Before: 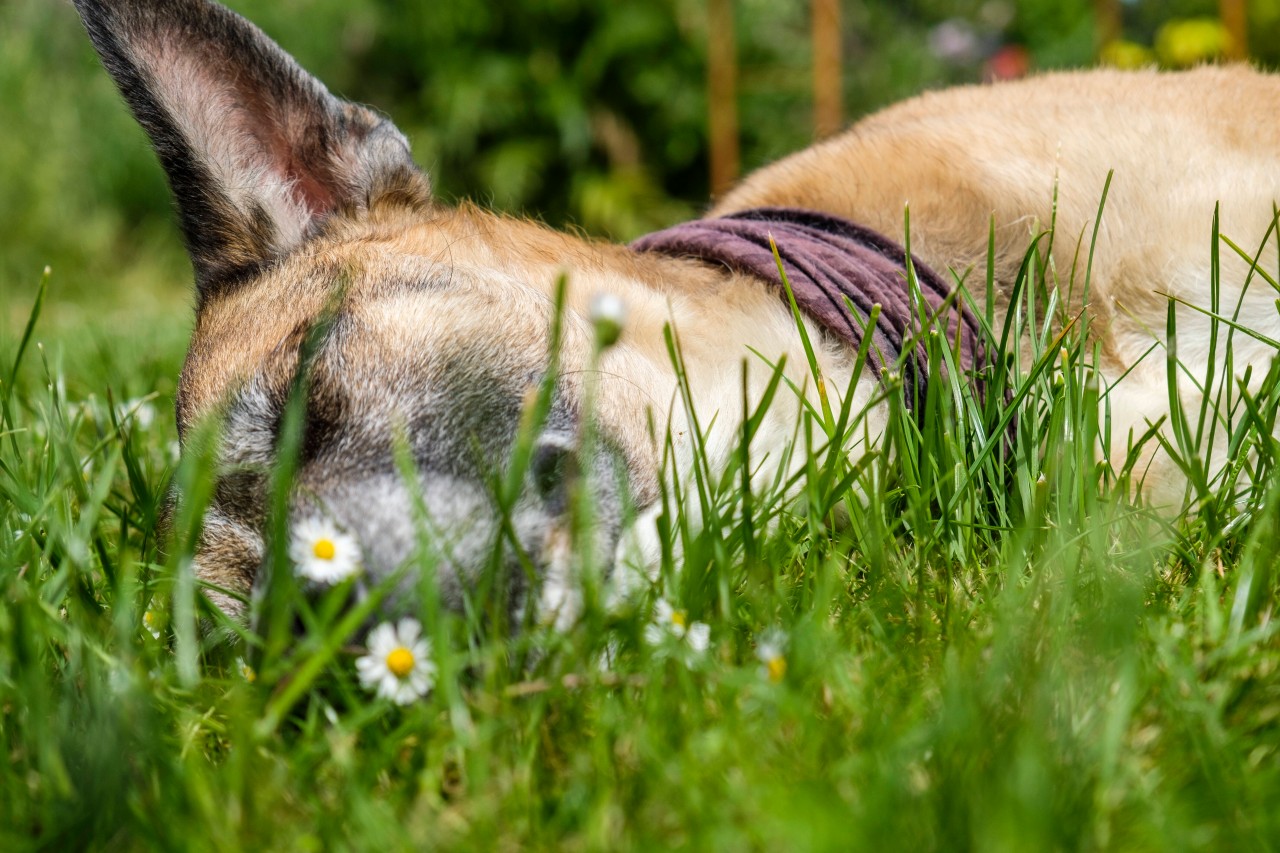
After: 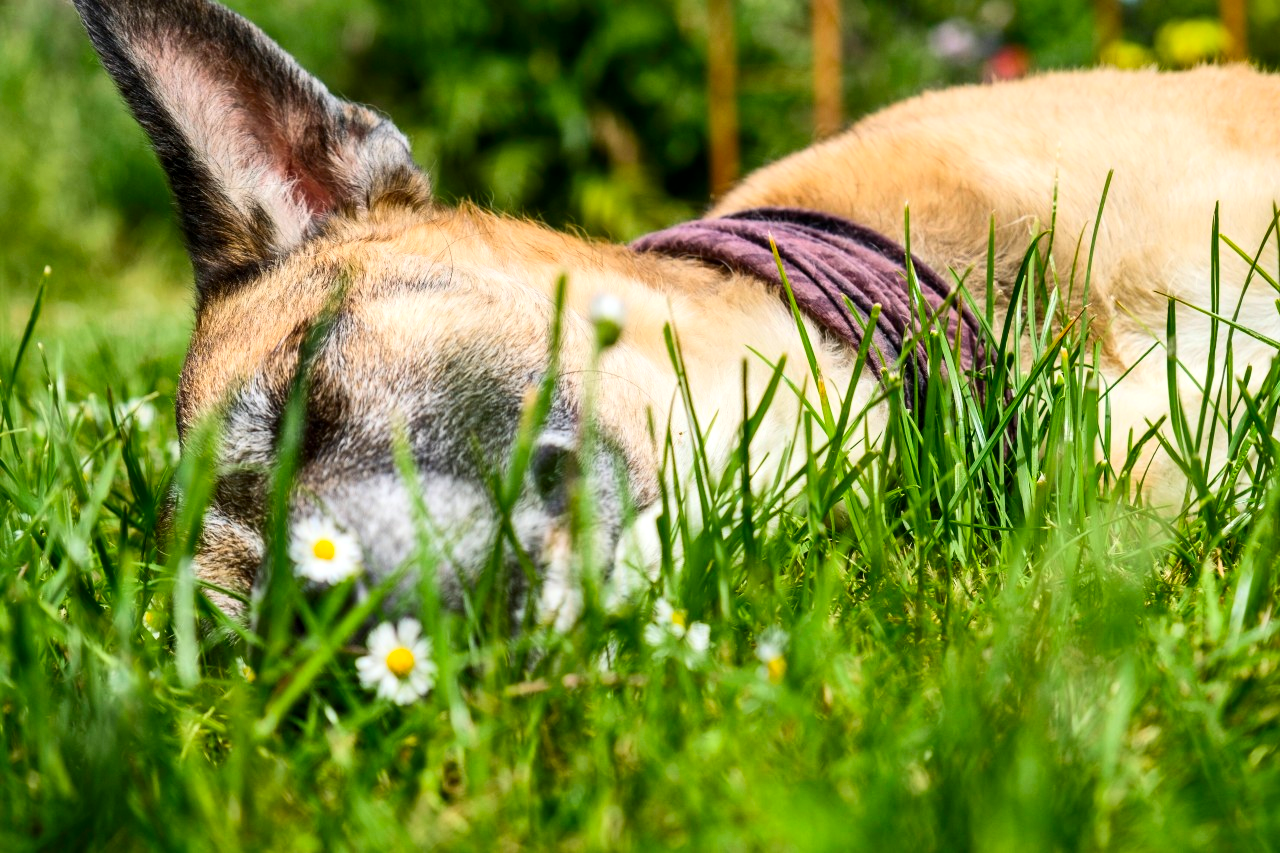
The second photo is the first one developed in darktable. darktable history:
local contrast: mode bilateral grid, contrast 20, coarseness 50, detail 120%, midtone range 0.2
contrast brightness saturation: contrast 0.23, brightness 0.1, saturation 0.29
rotate and perspective: crop left 0, crop top 0
